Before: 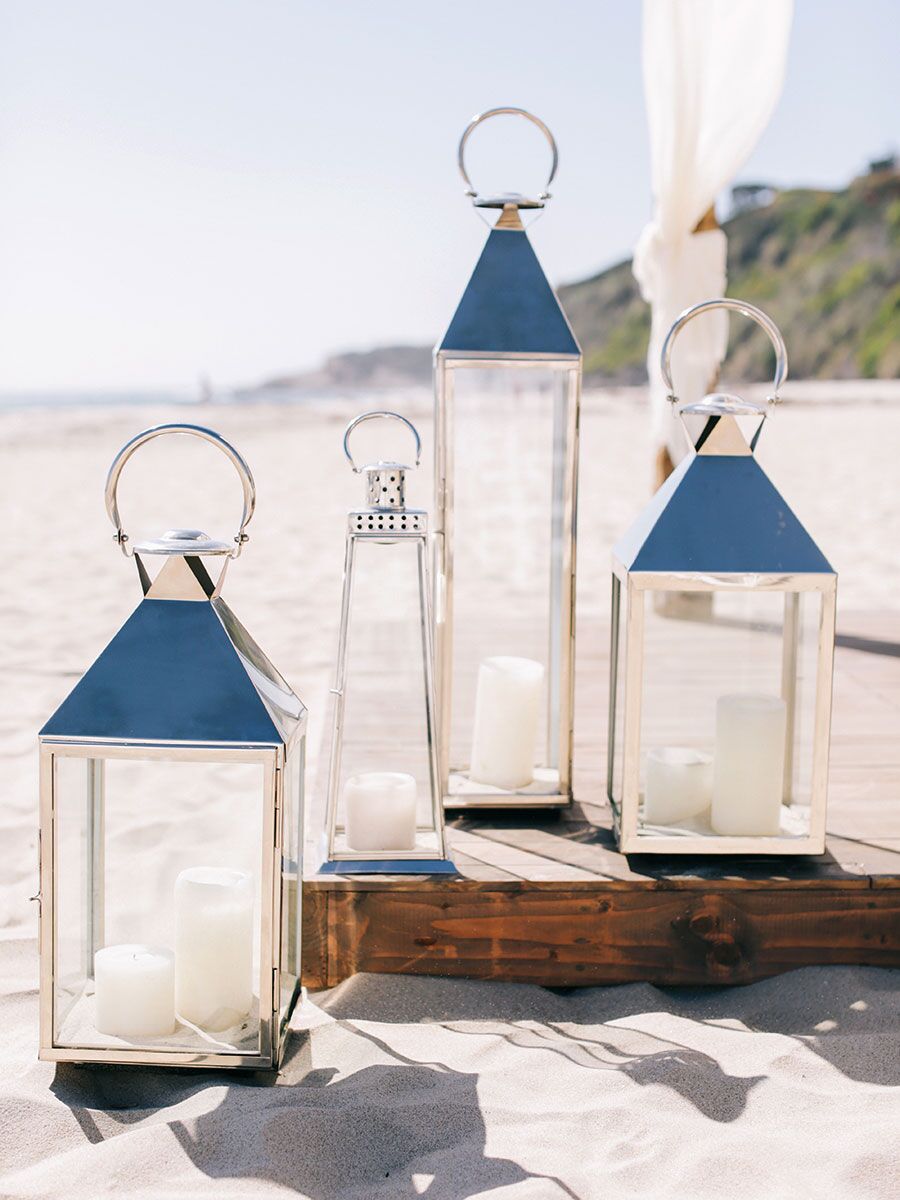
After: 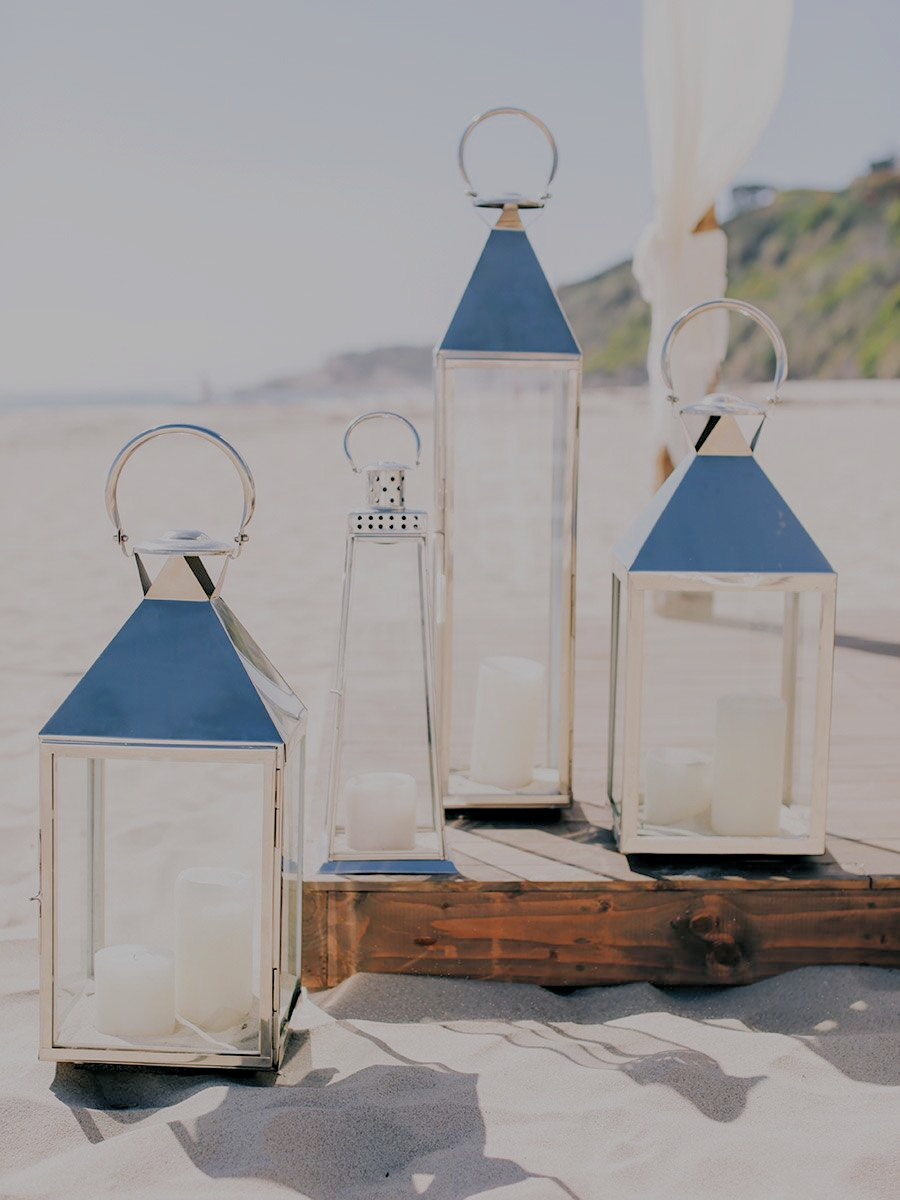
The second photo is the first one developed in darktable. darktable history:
filmic rgb: black relative exposure -7.02 EV, white relative exposure 6.06 EV, target black luminance 0%, hardness 2.77, latitude 61.92%, contrast 0.694, highlights saturation mix 10.08%, shadows ↔ highlights balance -0.079%
